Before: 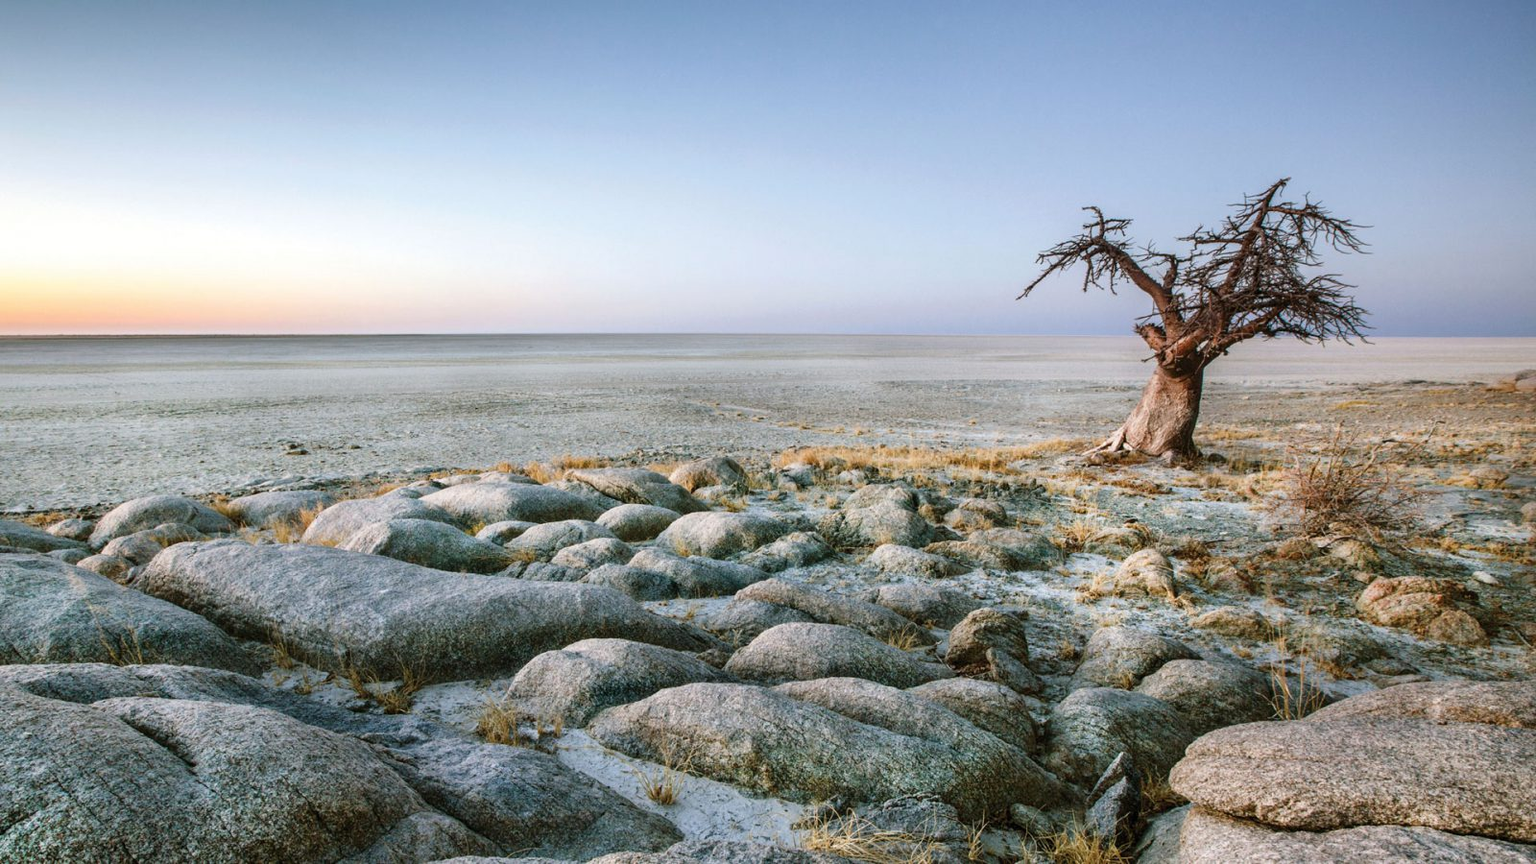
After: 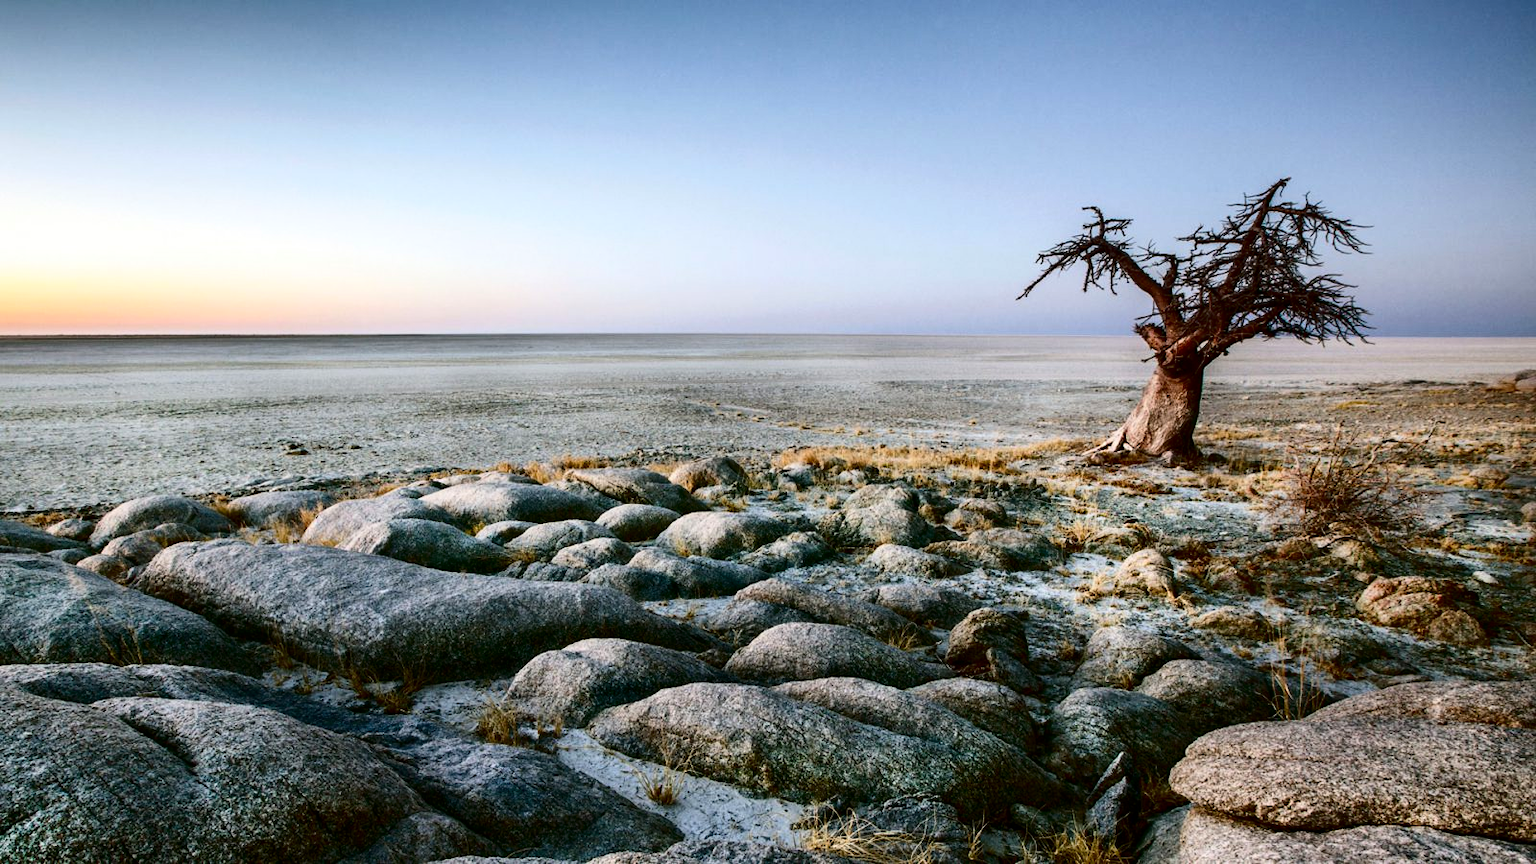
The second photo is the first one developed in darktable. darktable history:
contrast brightness saturation: contrast 0.243, brightness -0.236, saturation 0.145
